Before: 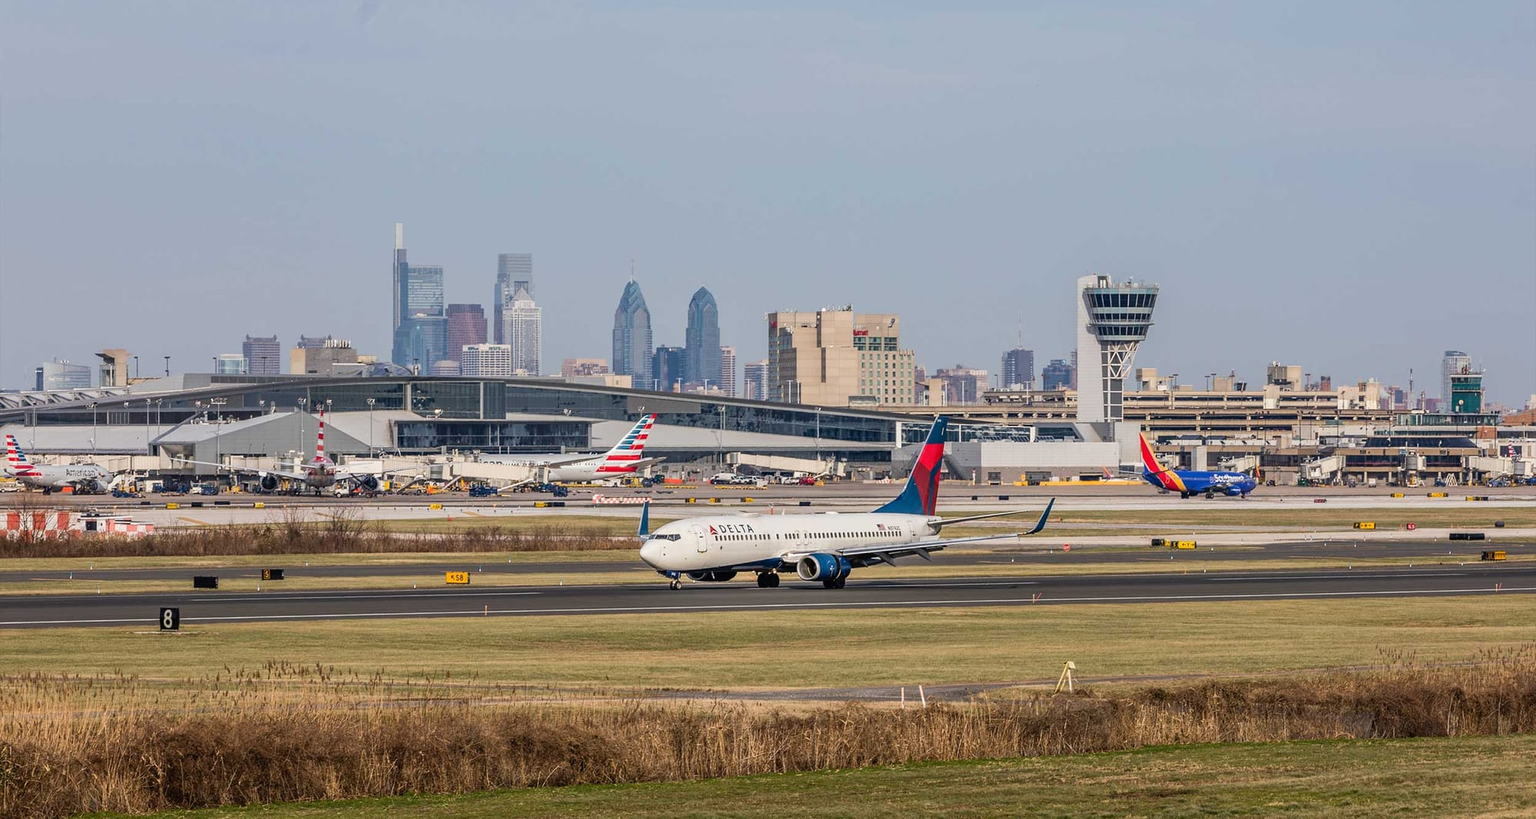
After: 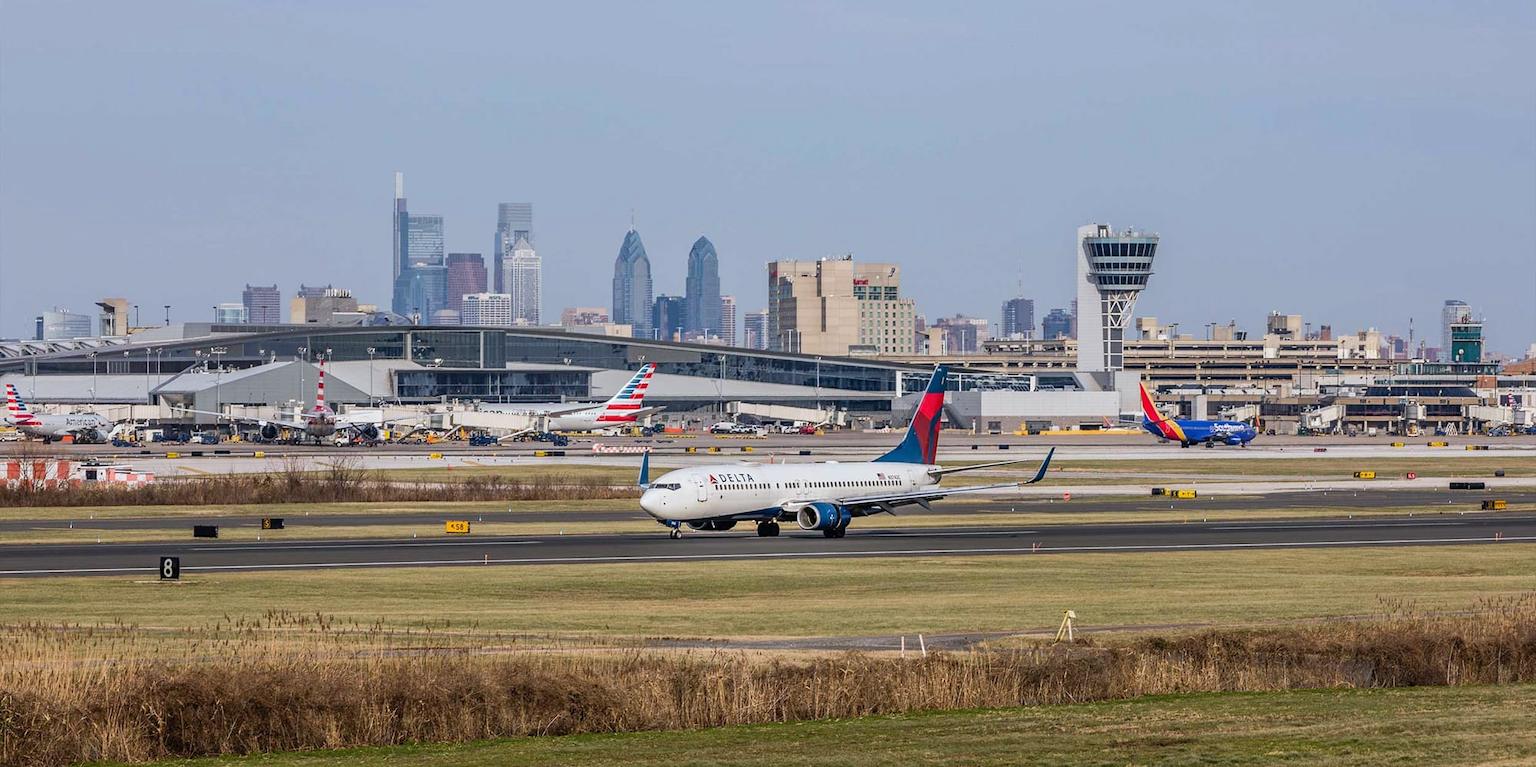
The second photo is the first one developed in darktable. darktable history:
crop and rotate: top 6.25%
white balance: red 0.967, blue 1.049
